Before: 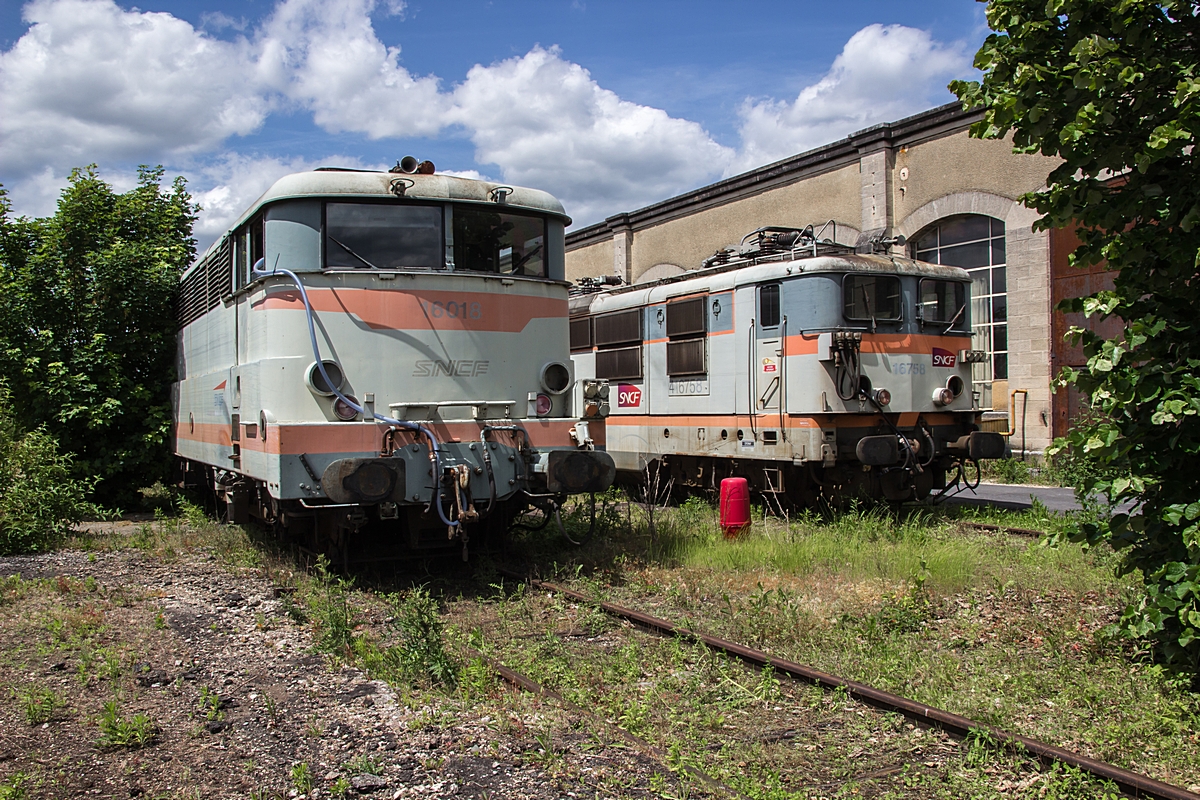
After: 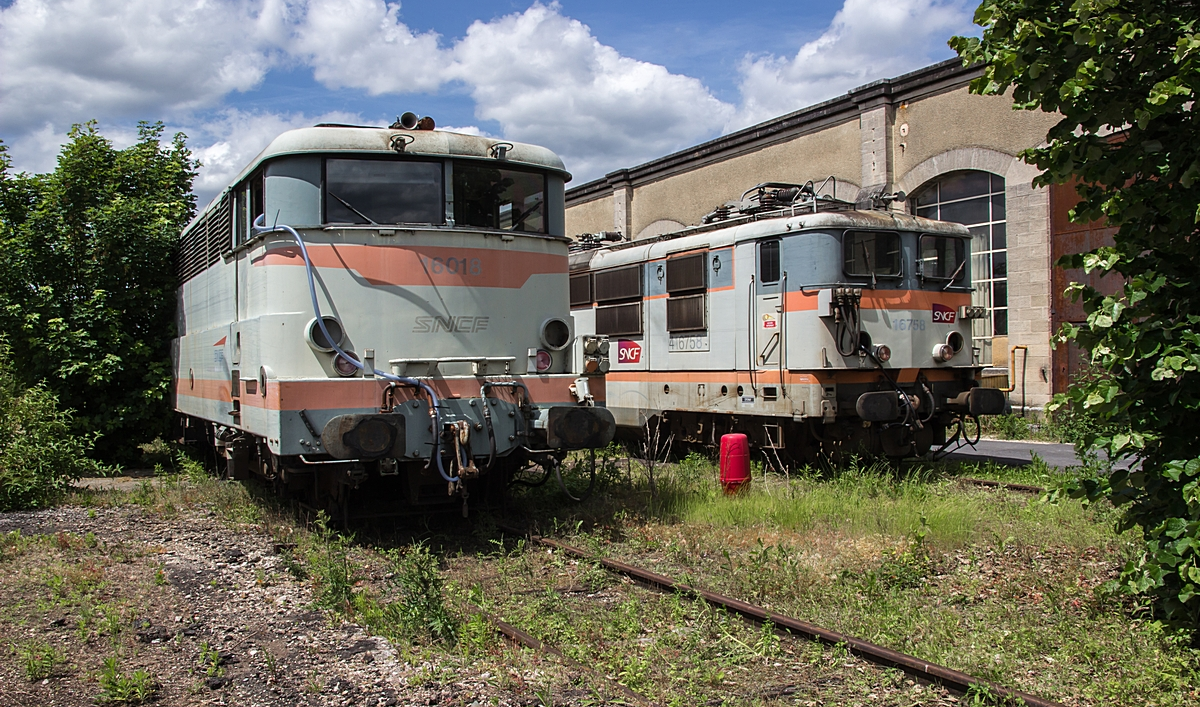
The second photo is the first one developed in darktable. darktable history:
crop and rotate: top 5.601%, bottom 5.939%
